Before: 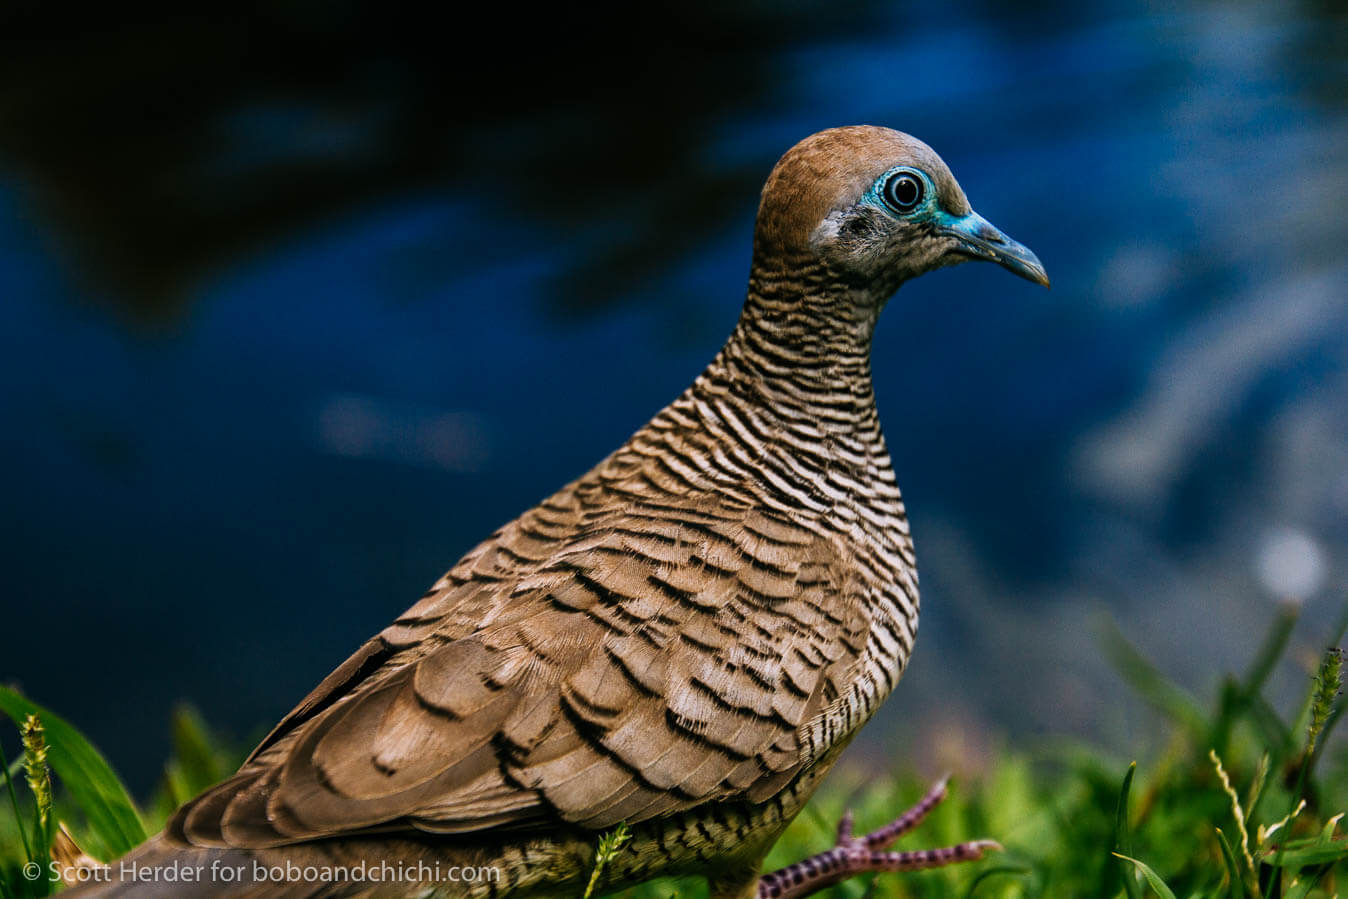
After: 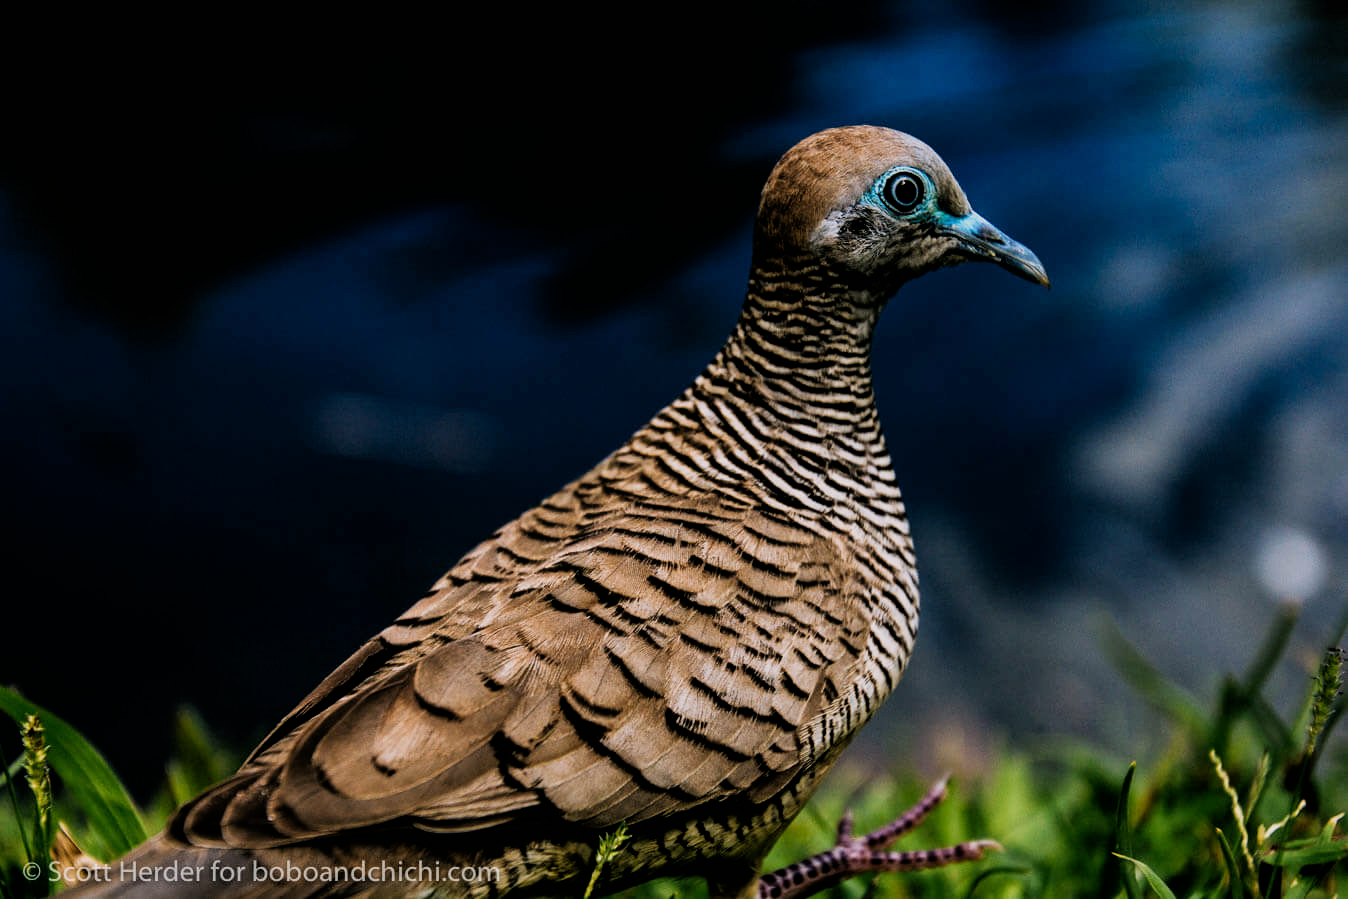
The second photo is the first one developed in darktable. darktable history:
filmic rgb: black relative exposure -5.13 EV, white relative exposure 3.2 EV, hardness 3.48, contrast 1.196, highlights saturation mix -49.87%
